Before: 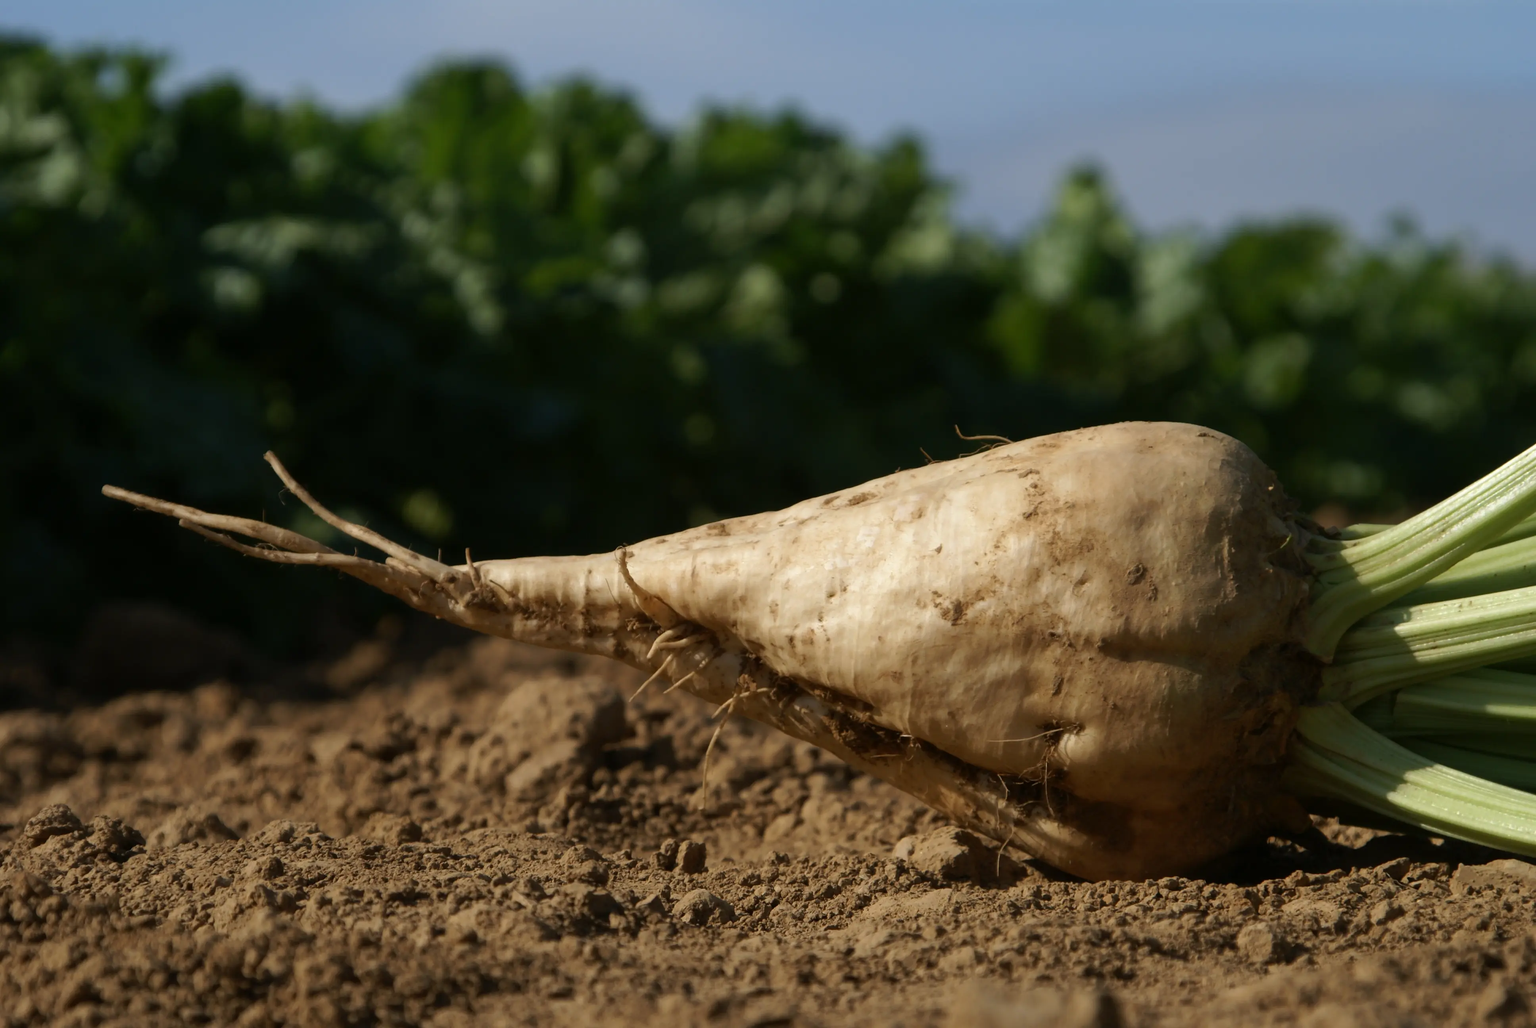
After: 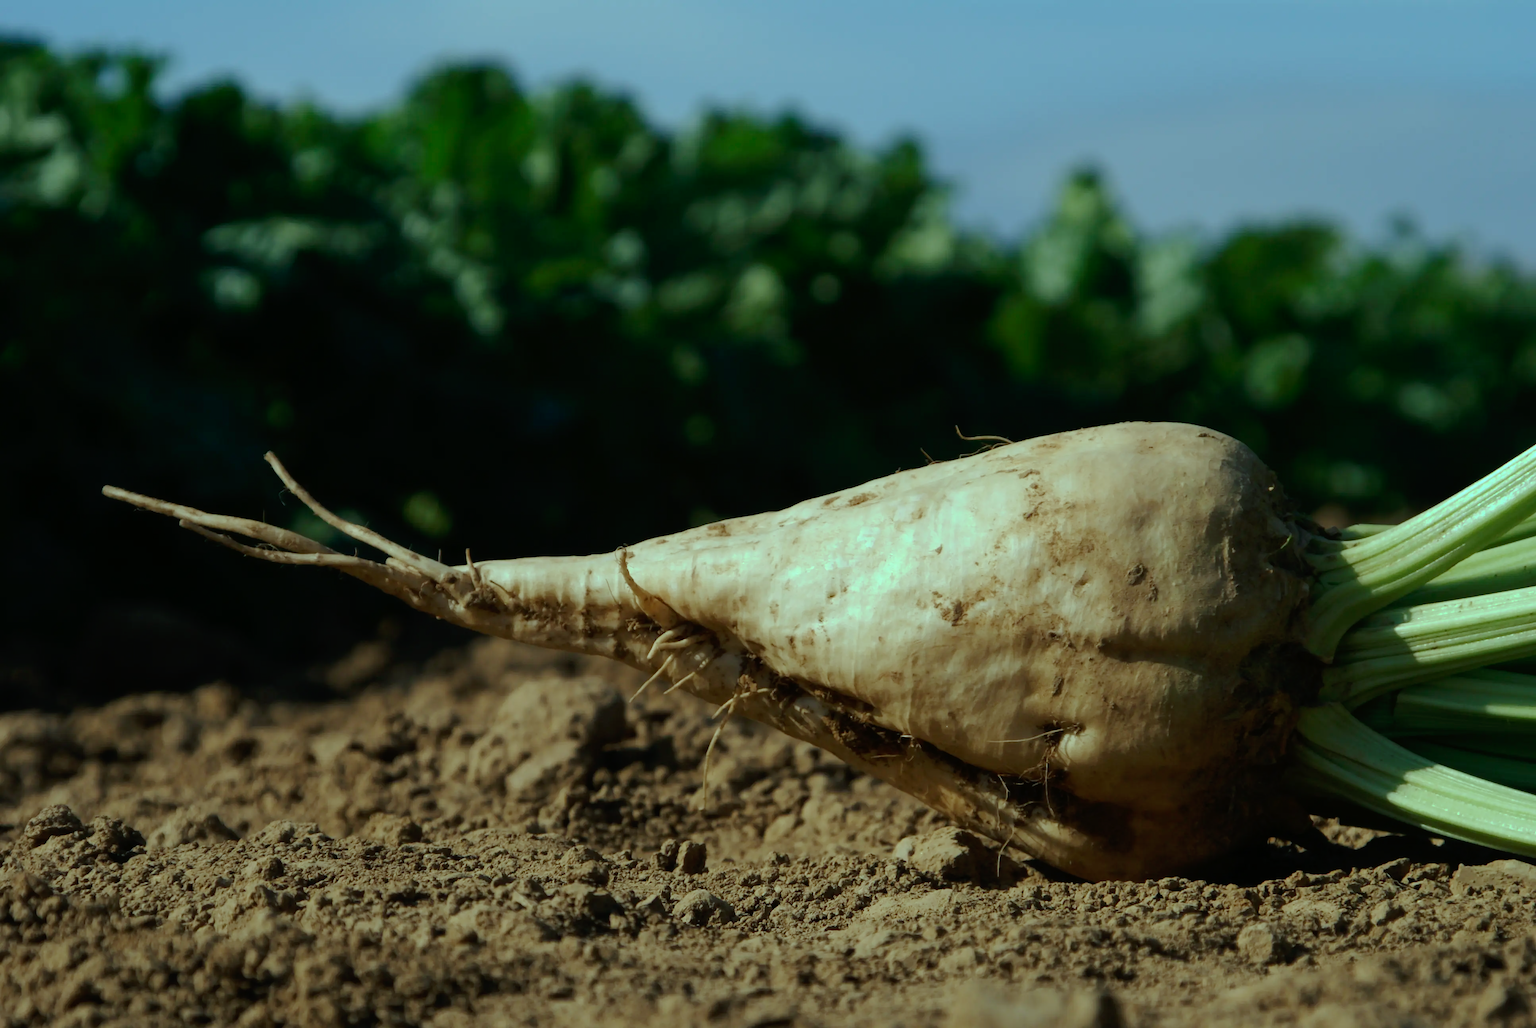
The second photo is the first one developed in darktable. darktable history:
tone curve: curves: ch0 [(0, 0) (0.003, 0.002) (0.011, 0.006) (0.025, 0.013) (0.044, 0.019) (0.069, 0.032) (0.1, 0.056) (0.136, 0.095) (0.177, 0.144) (0.224, 0.193) (0.277, 0.26) (0.335, 0.331) (0.399, 0.405) (0.468, 0.479) (0.543, 0.552) (0.623, 0.624) (0.709, 0.699) (0.801, 0.772) (0.898, 0.856) (1, 1)], preserve colors none
color balance rgb: shadows lift › chroma 7.23%, shadows lift › hue 246.48°, highlights gain › chroma 5.38%, highlights gain › hue 196.93°, white fulcrum 1 EV
